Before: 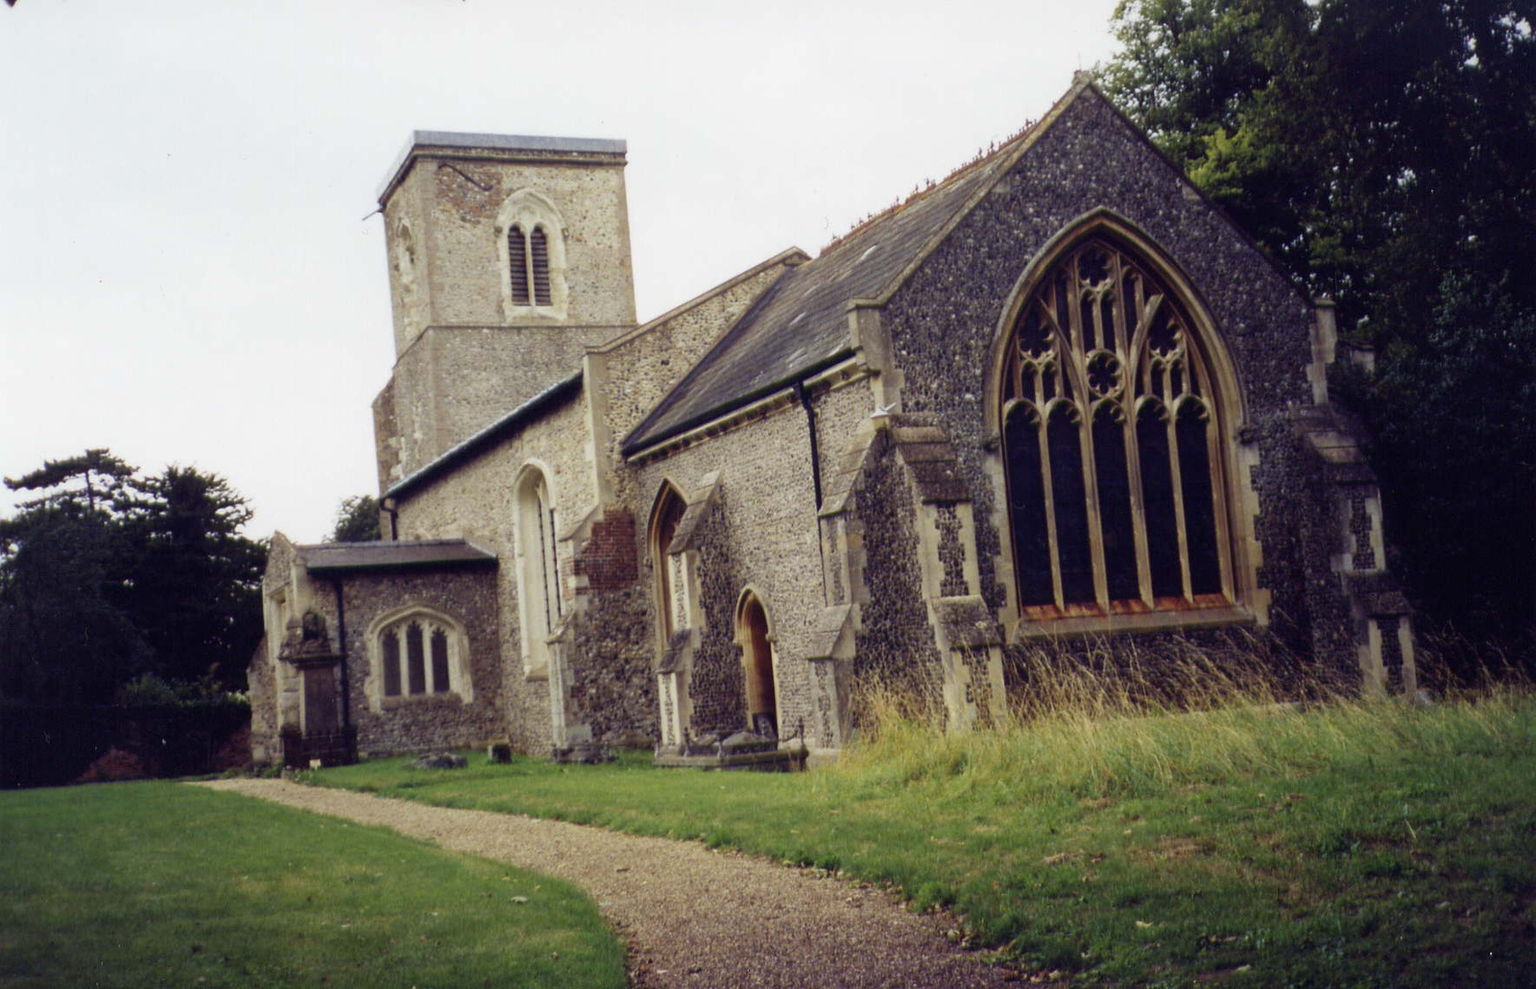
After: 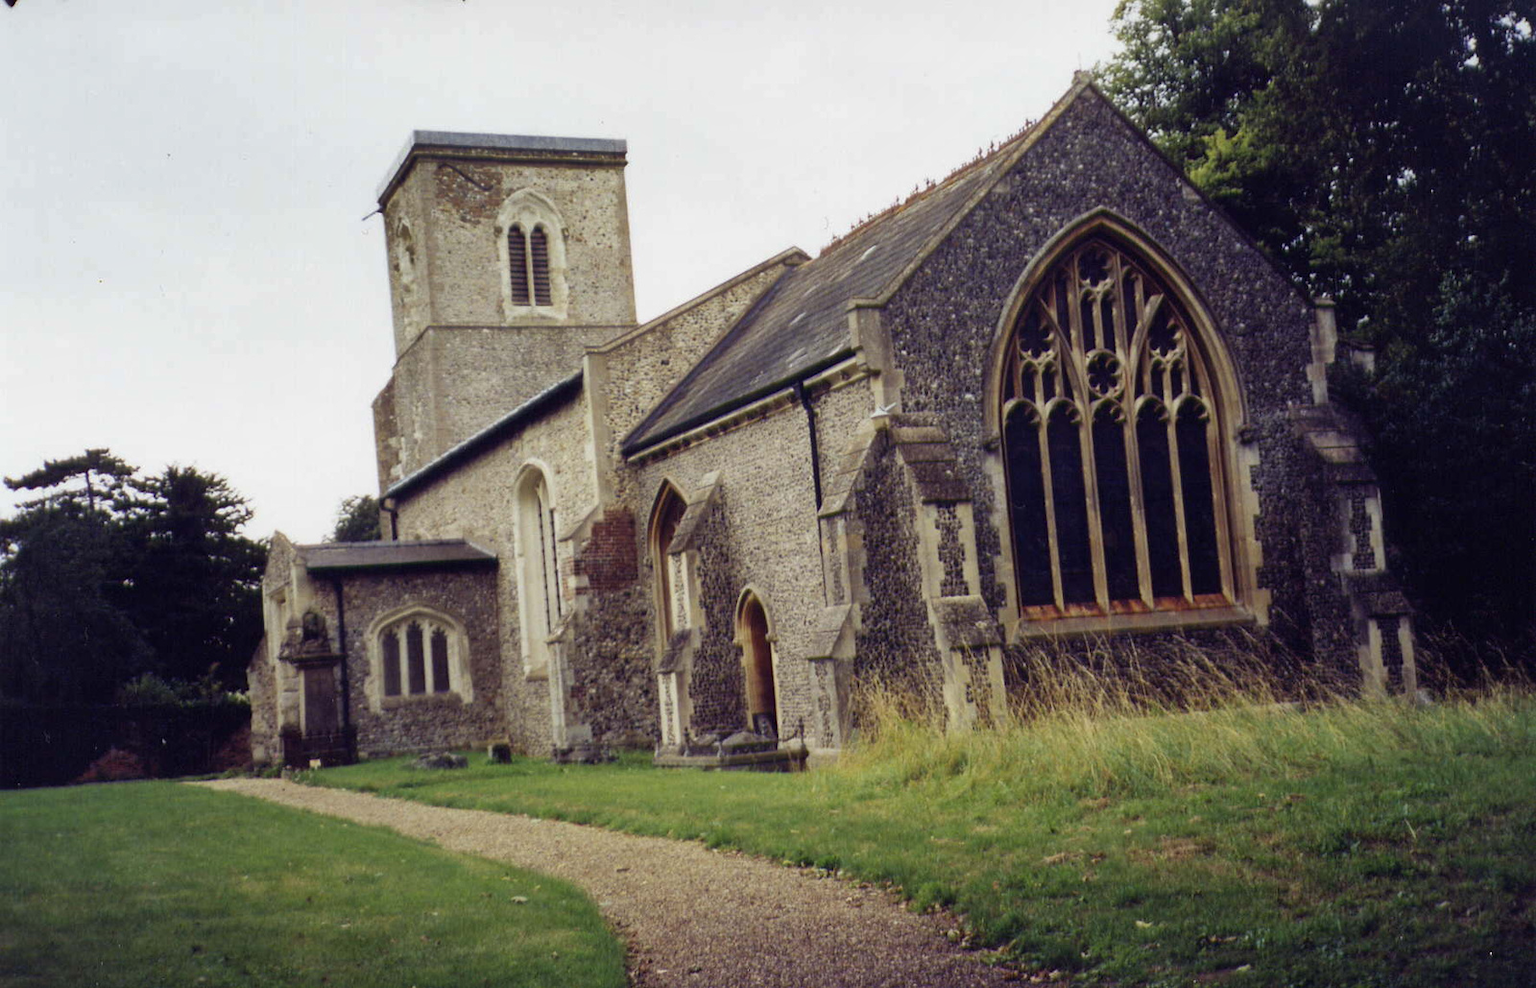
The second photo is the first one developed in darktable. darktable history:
shadows and highlights: shadows 25.85, highlights -48.32, soften with gaussian
